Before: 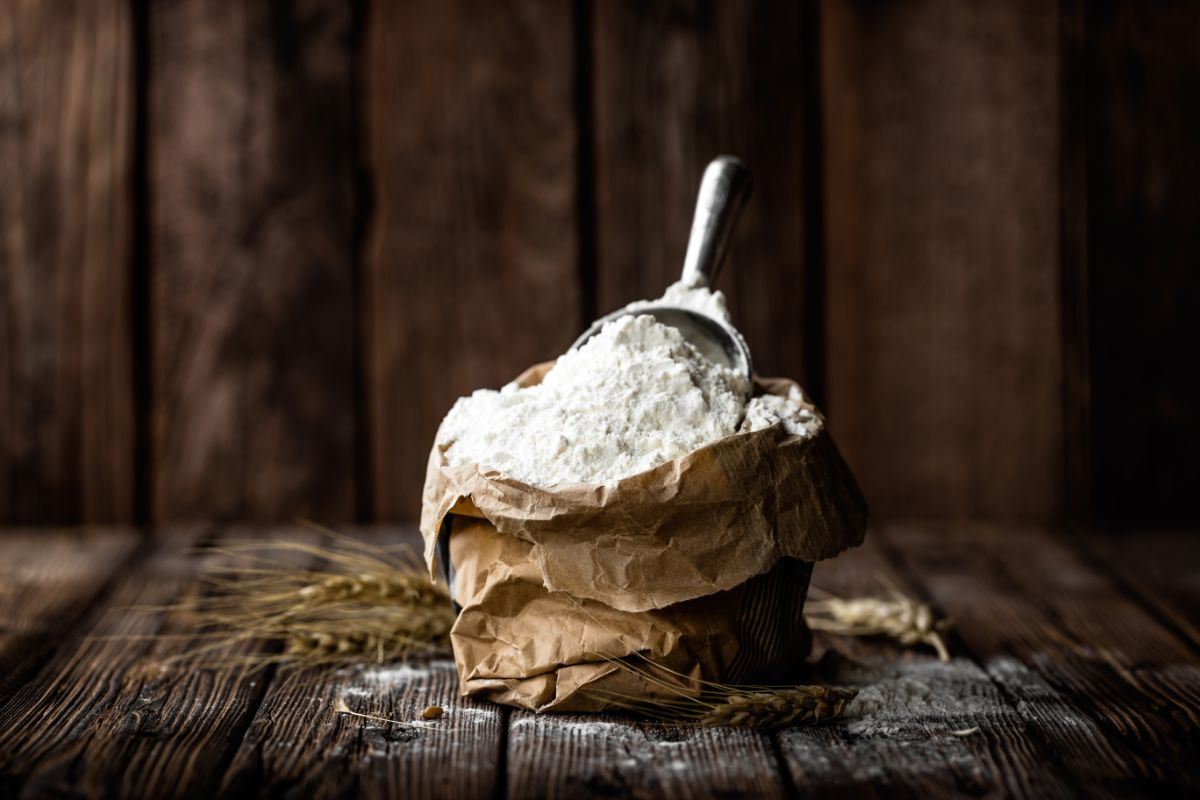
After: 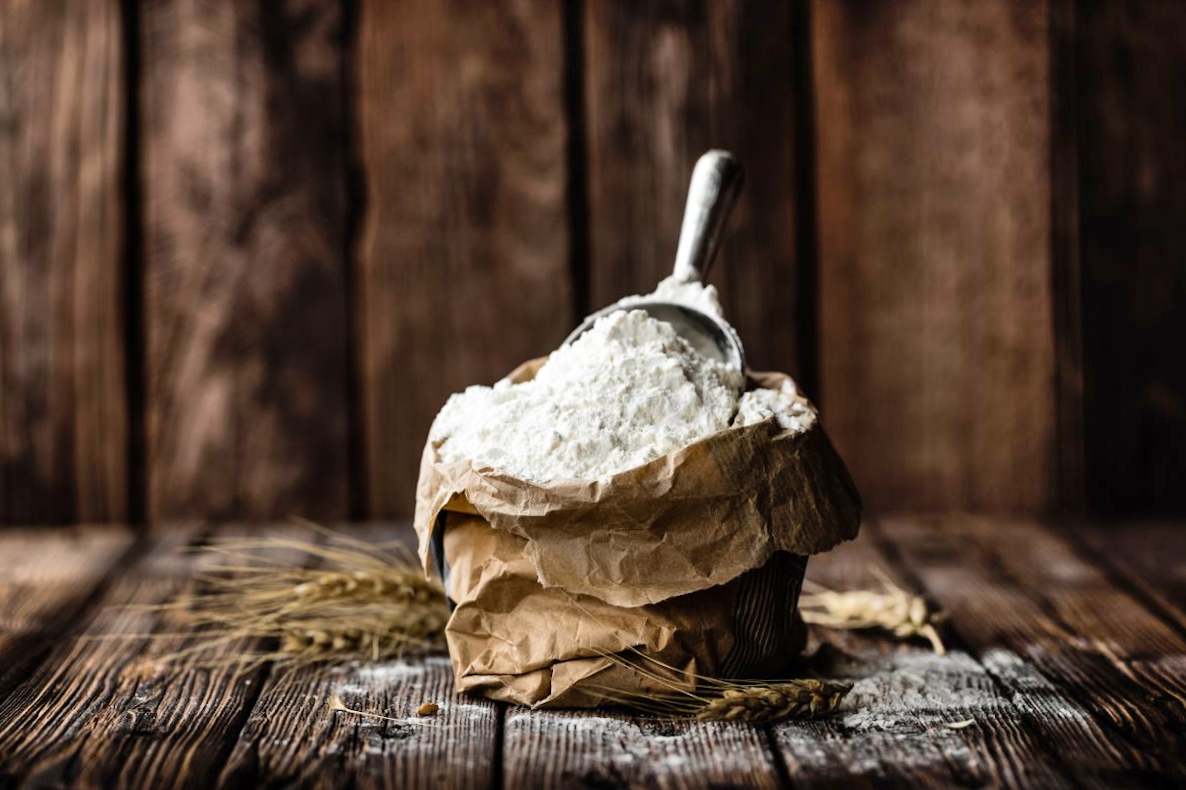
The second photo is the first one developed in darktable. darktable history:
rotate and perspective: rotation -0.45°, automatic cropping original format, crop left 0.008, crop right 0.992, crop top 0.012, crop bottom 0.988
shadows and highlights: shadows 60, soften with gaussian
